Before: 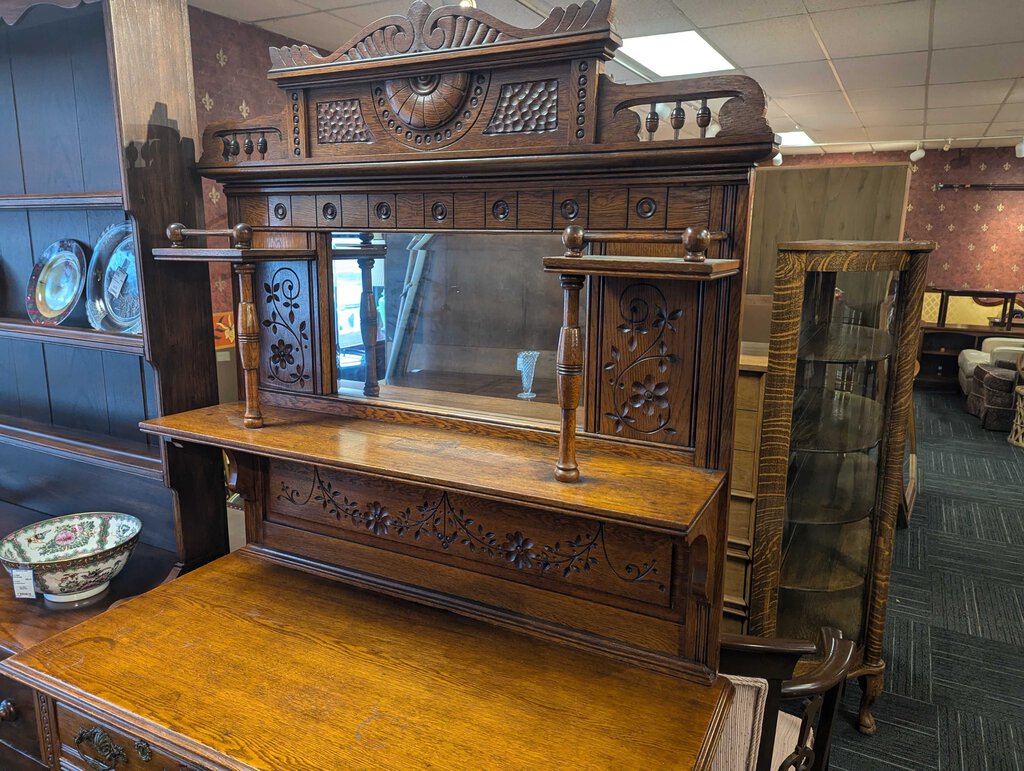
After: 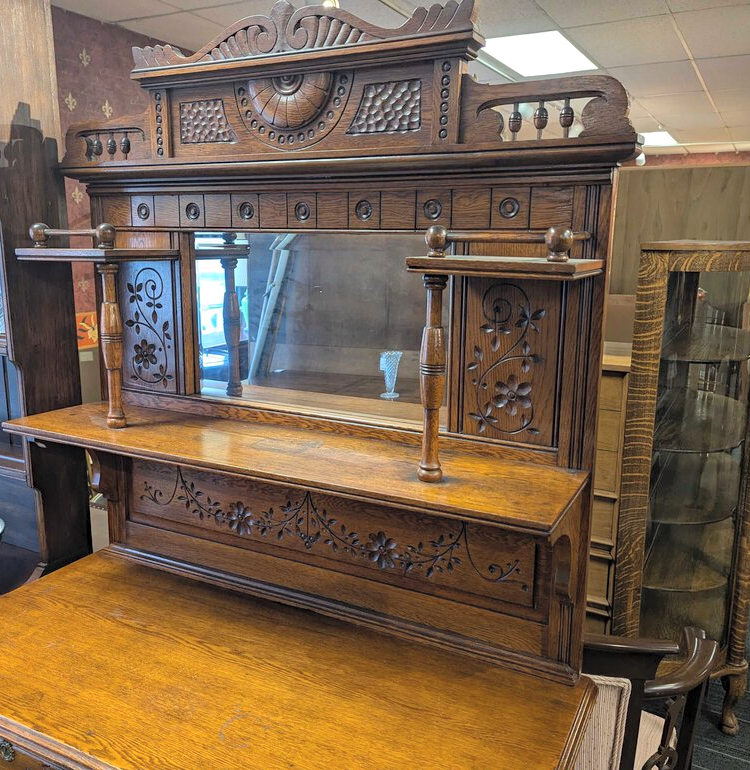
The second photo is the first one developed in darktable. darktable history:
contrast brightness saturation: brightness 0.15
crop: left 13.443%, right 13.31%
haze removal: compatibility mode true, adaptive false
